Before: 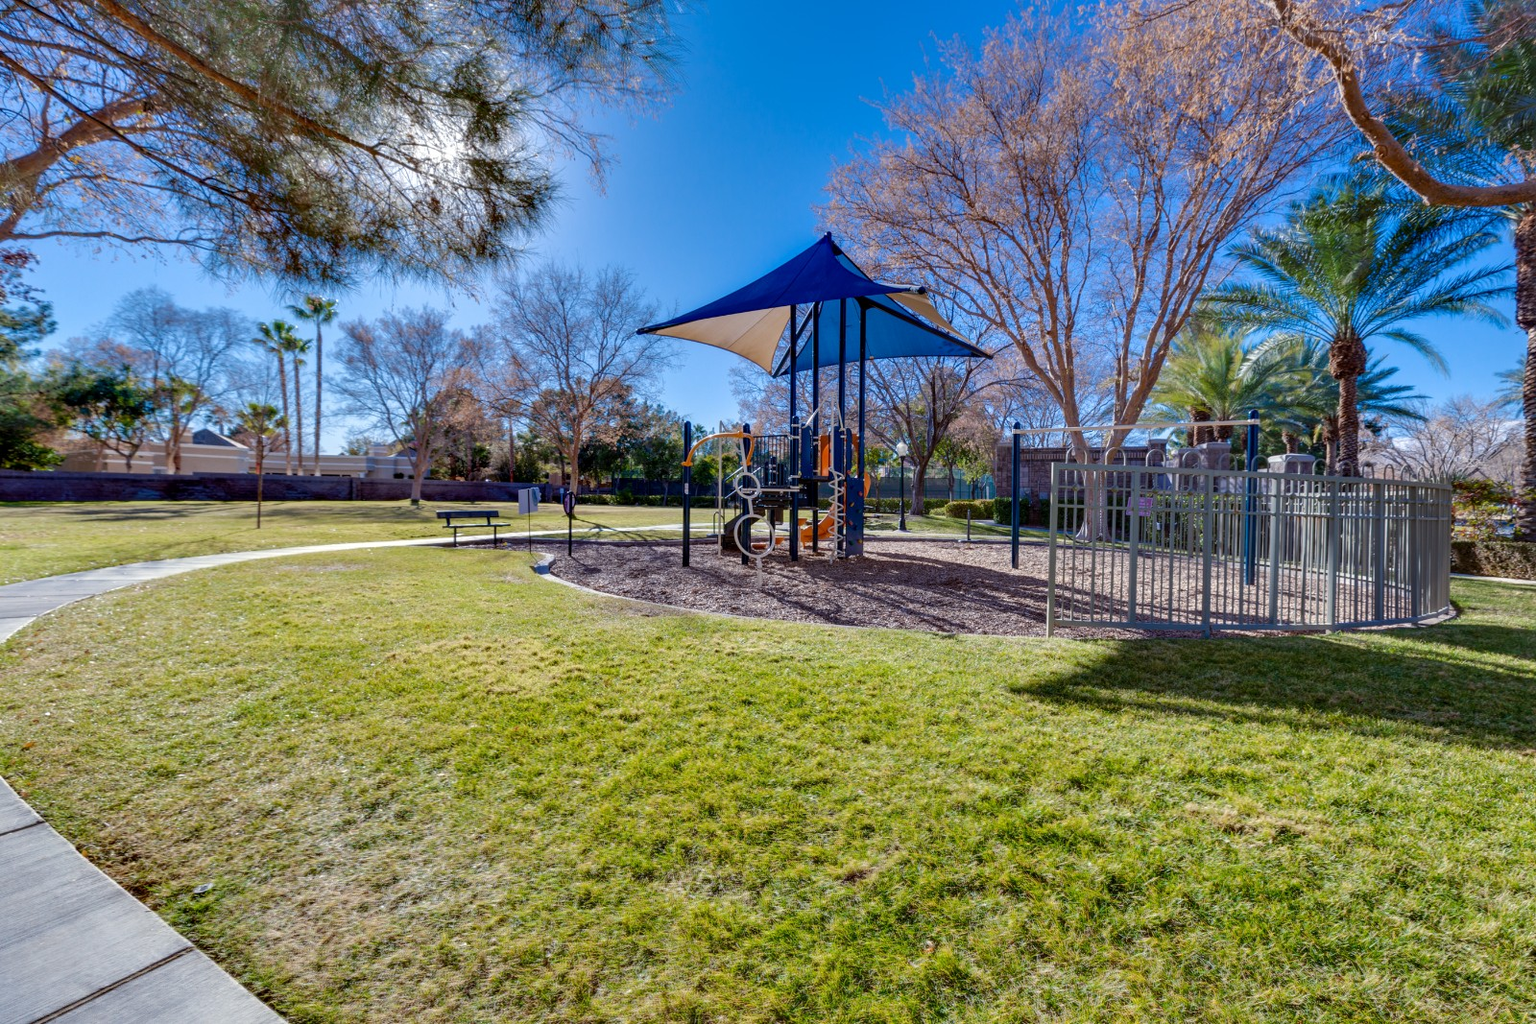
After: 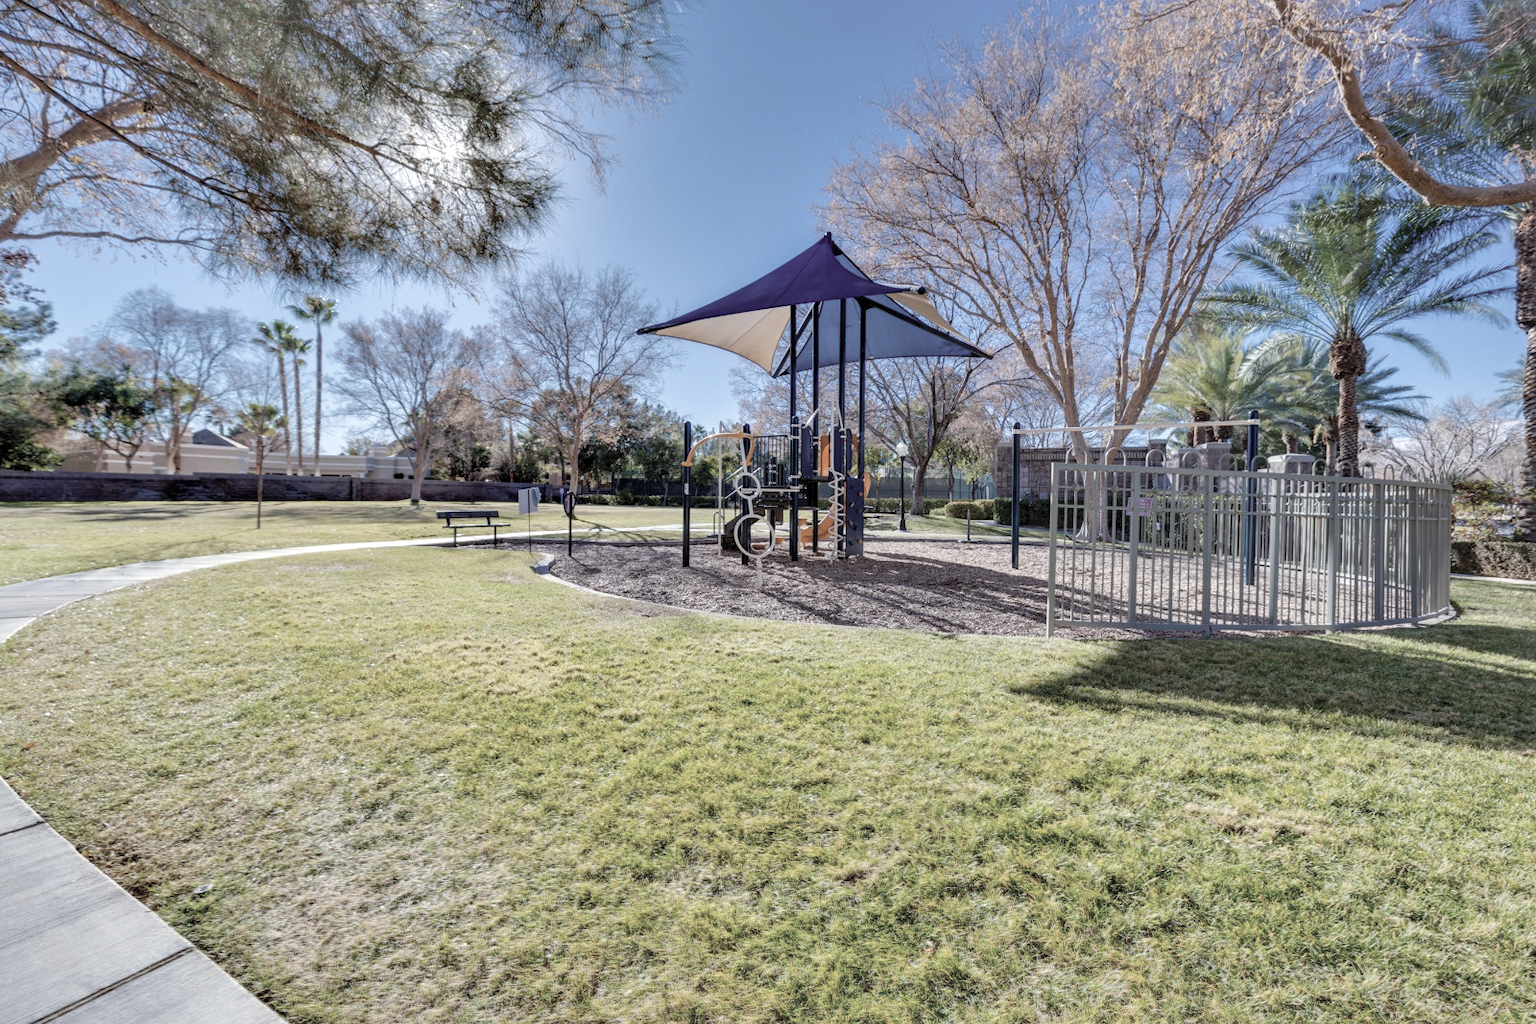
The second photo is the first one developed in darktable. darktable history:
contrast brightness saturation: brightness 0.188, saturation -0.491
local contrast: mode bilateral grid, contrast 19, coarseness 50, detail 120%, midtone range 0.2
